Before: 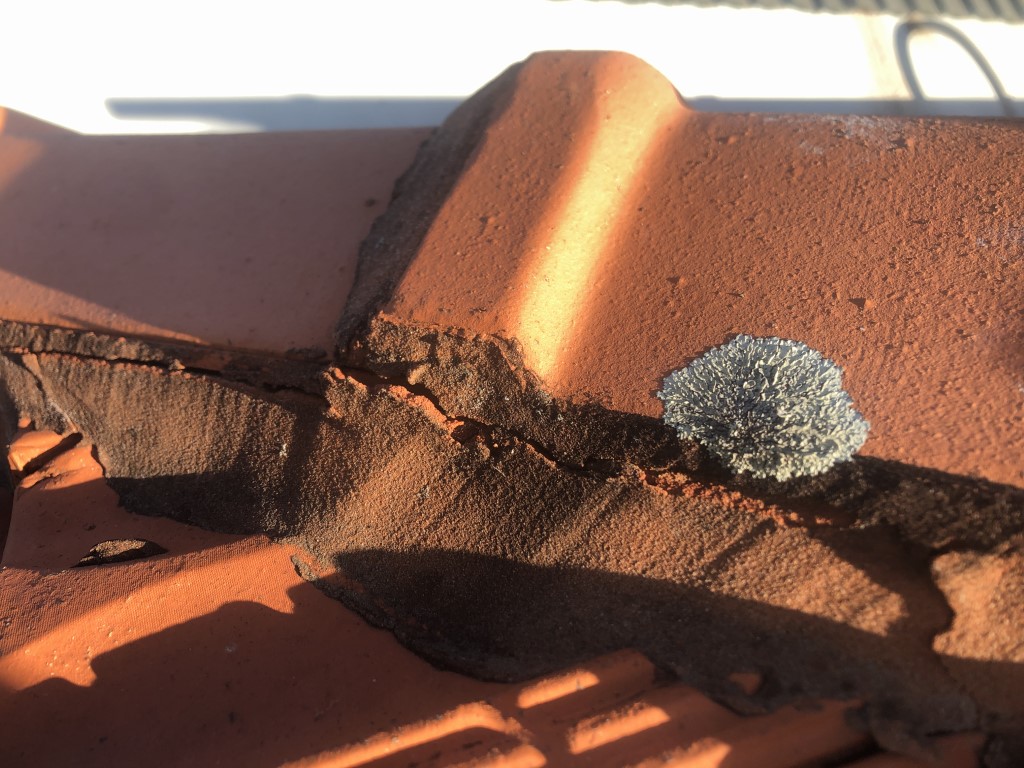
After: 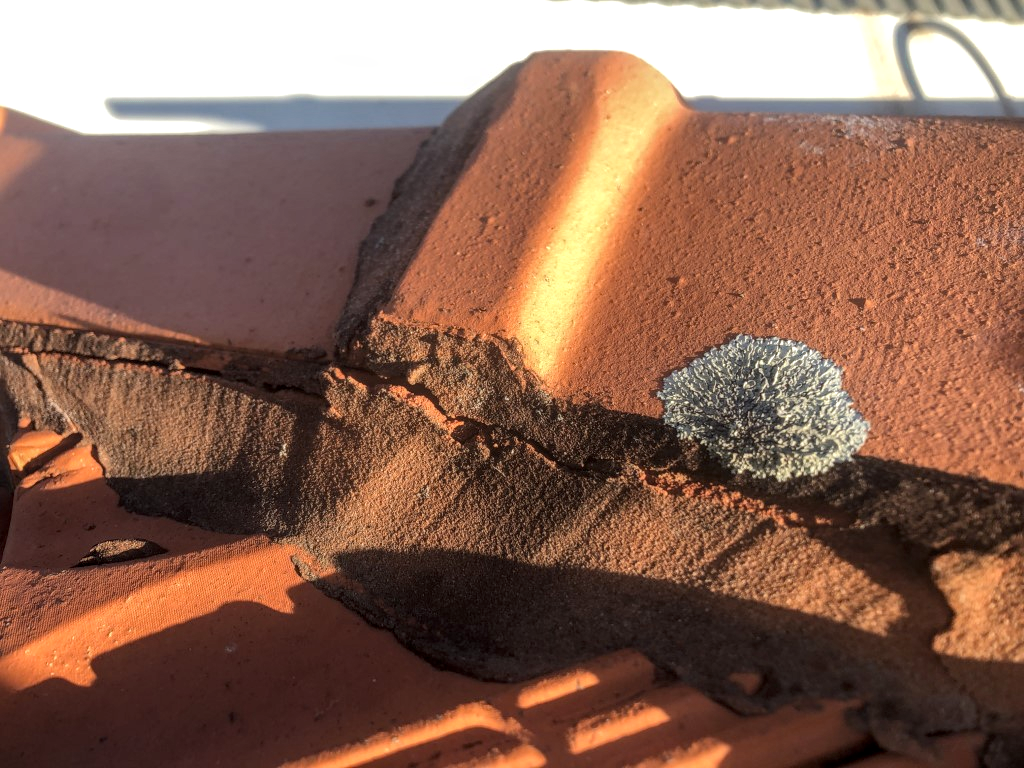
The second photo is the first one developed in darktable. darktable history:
local contrast: highlights 6%, shadows 4%, detail 134%
exposure: exposure 0.126 EV, compensate highlight preservation false
color zones: curves: ch0 [(0.25, 0.5) (0.423, 0.5) (0.443, 0.5) (0.521, 0.756) (0.568, 0.5) (0.576, 0.5) (0.75, 0.5)]; ch1 [(0.25, 0.5) (0.423, 0.5) (0.443, 0.5) (0.539, 0.873) (0.624, 0.565) (0.631, 0.5) (0.75, 0.5)]
haze removal: compatibility mode true, adaptive false
